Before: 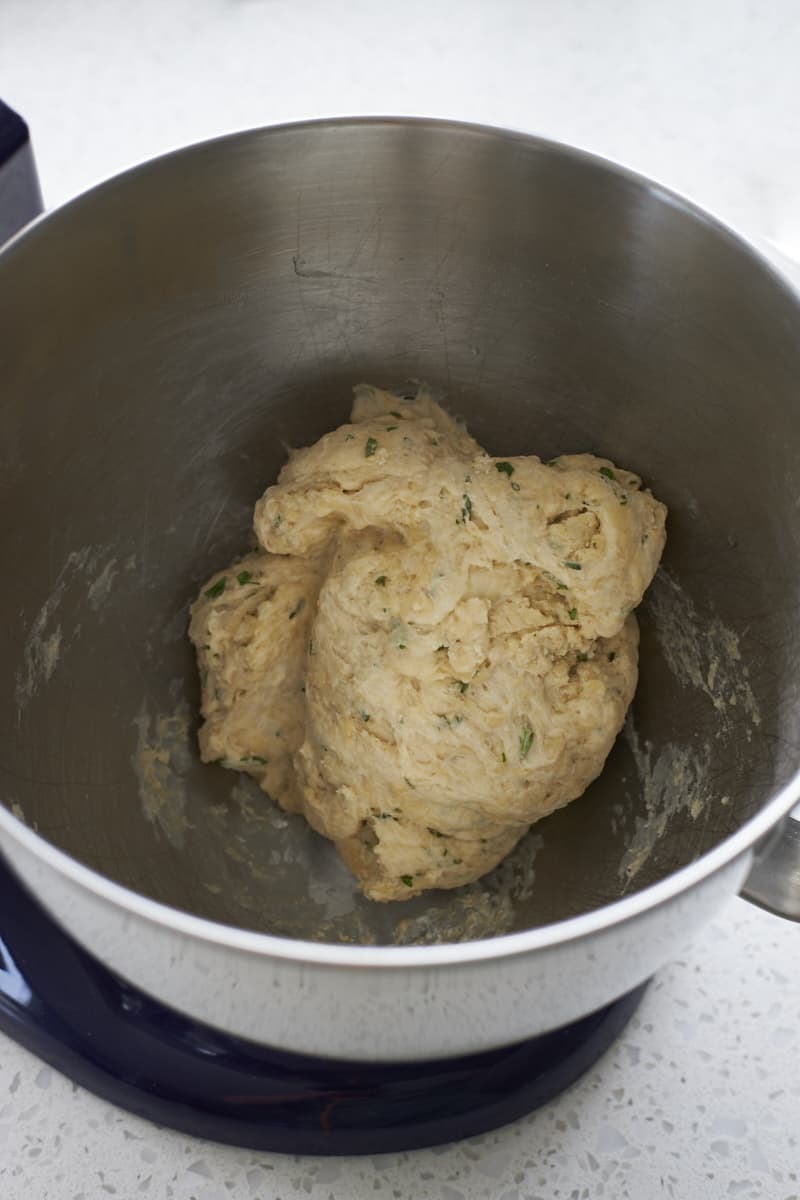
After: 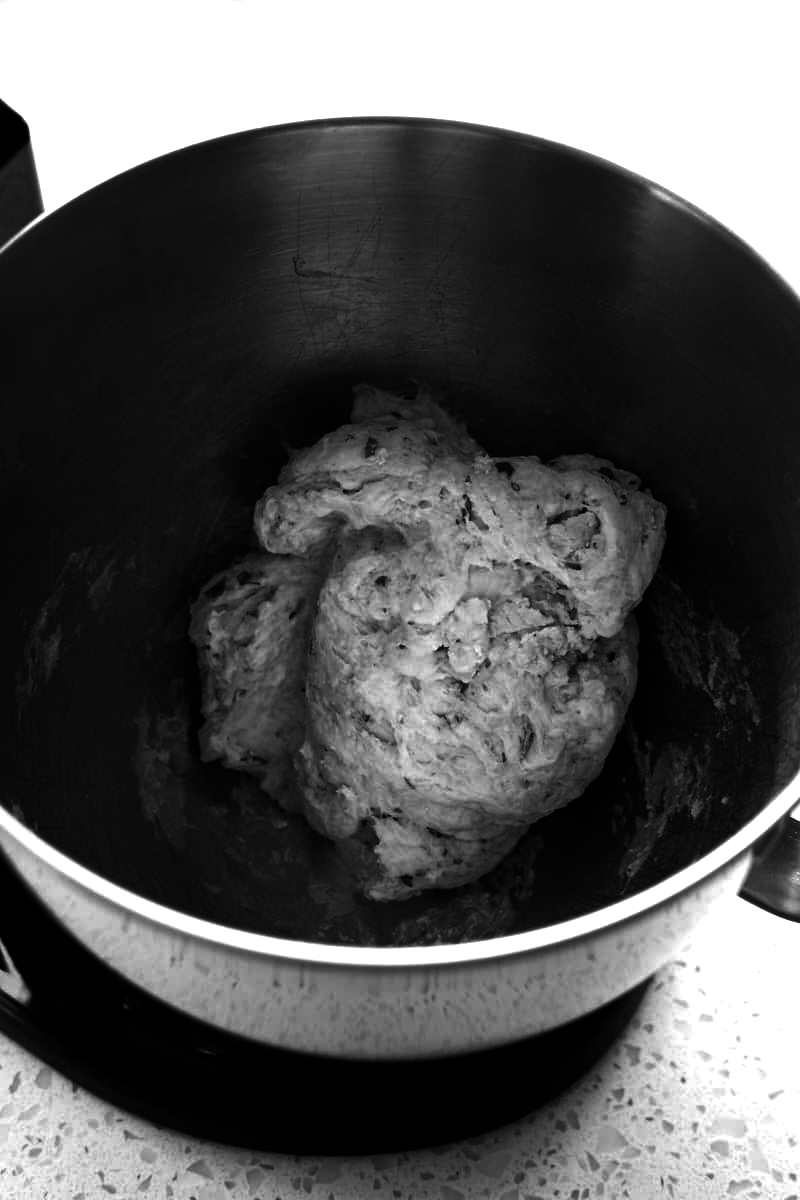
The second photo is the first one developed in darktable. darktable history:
exposure: black level correction 0, exposure 0.7 EV, compensate exposure bias true, compensate highlight preservation false
contrast brightness saturation: contrast 0.02, brightness -1, saturation -1
